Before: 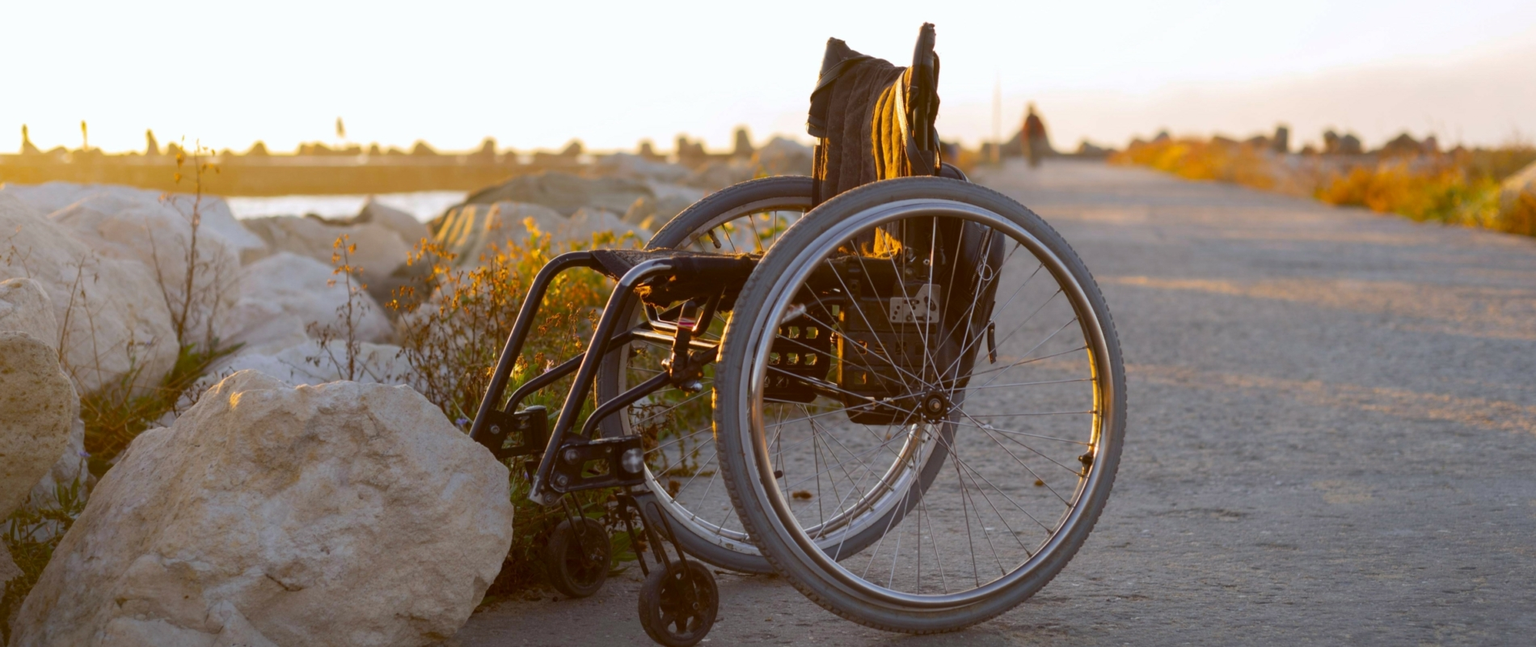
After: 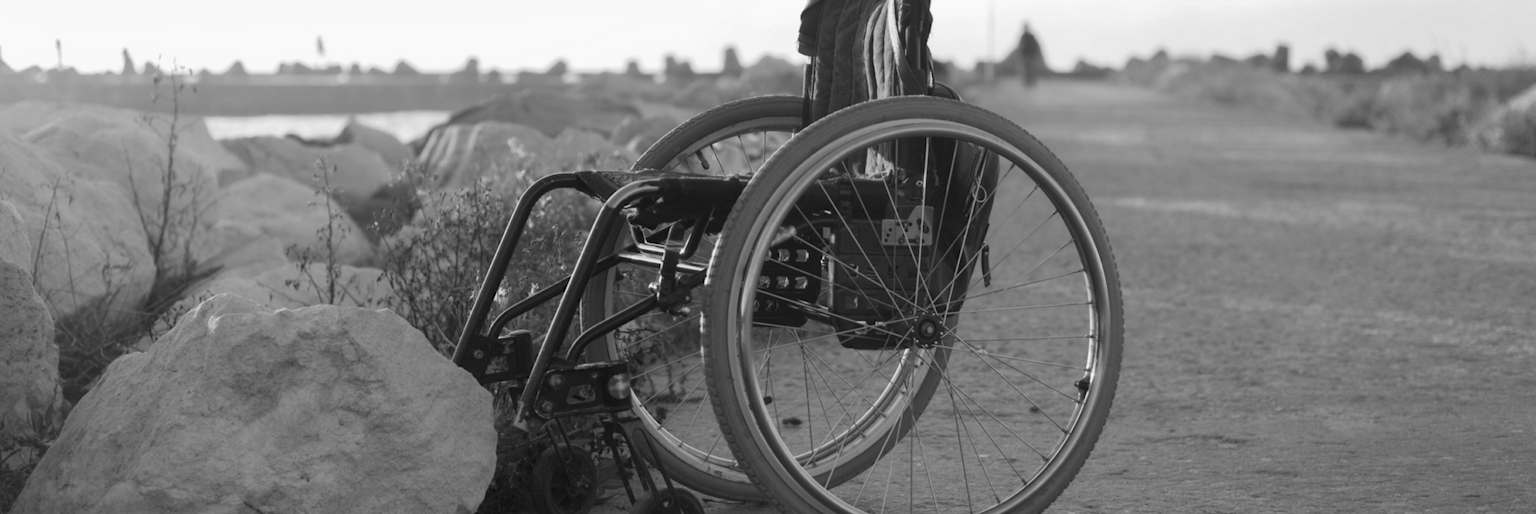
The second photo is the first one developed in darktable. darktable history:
monochrome: on, module defaults
tone equalizer: -7 EV 0.18 EV, -6 EV 0.12 EV, -5 EV 0.08 EV, -4 EV 0.04 EV, -2 EV -0.02 EV, -1 EV -0.04 EV, +0 EV -0.06 EV, luminance estimator HSV value / RGB max
velvia: on, module defaults
crop and rotate: left 1.814%, top 12.818%, right 0.25%, bottom 9.225%
